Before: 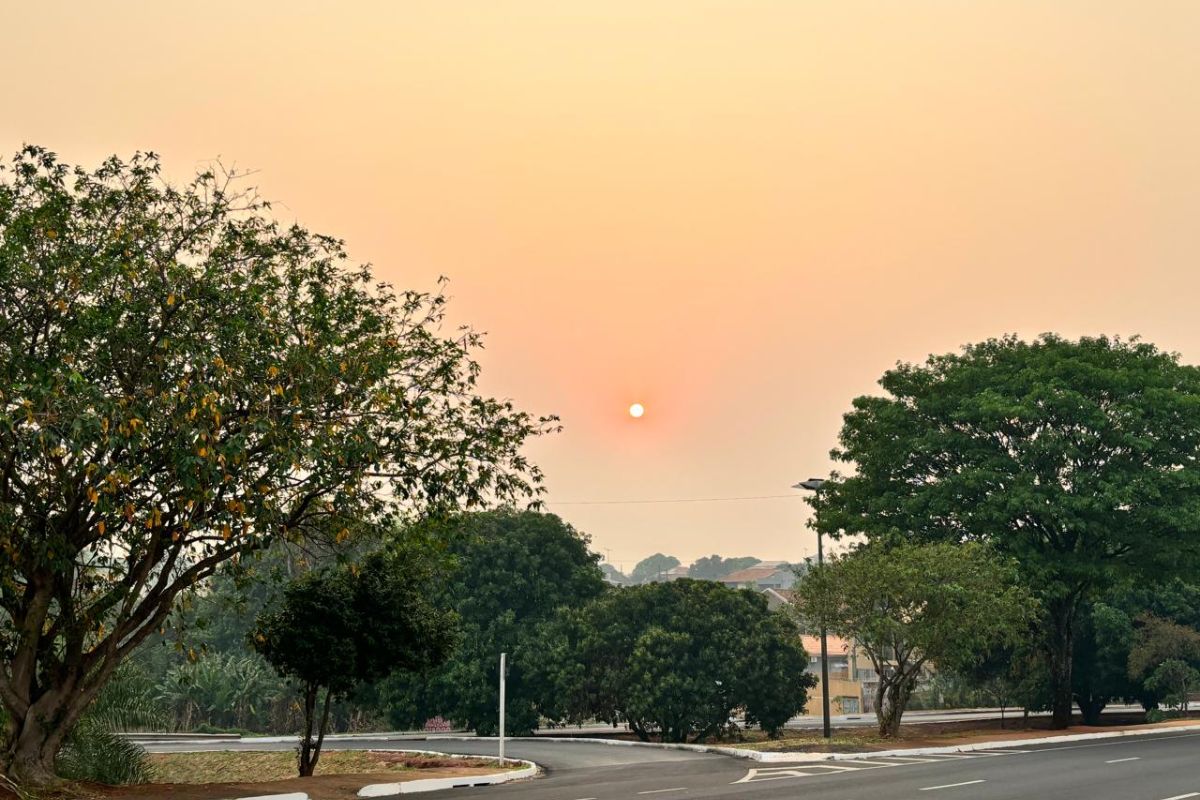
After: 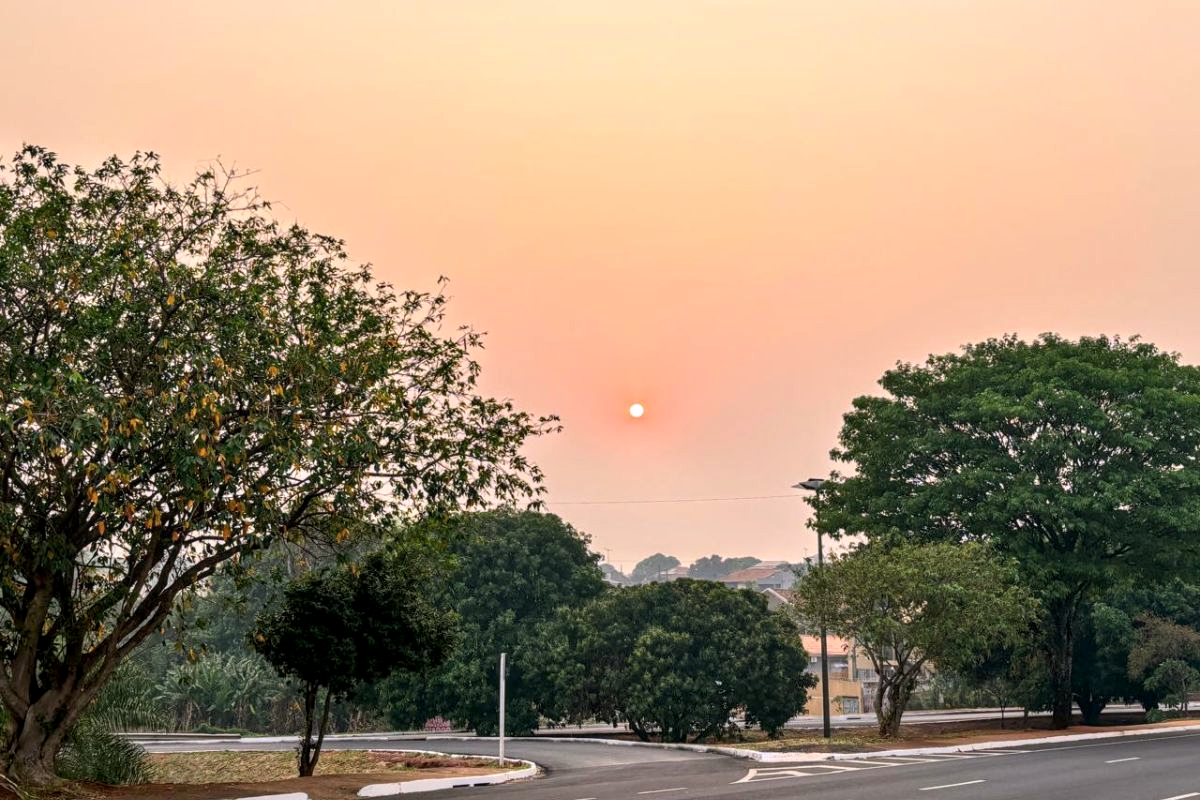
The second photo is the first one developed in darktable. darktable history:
local contrast: on, module defaults
white balance: red 1.05, blue 1.072
